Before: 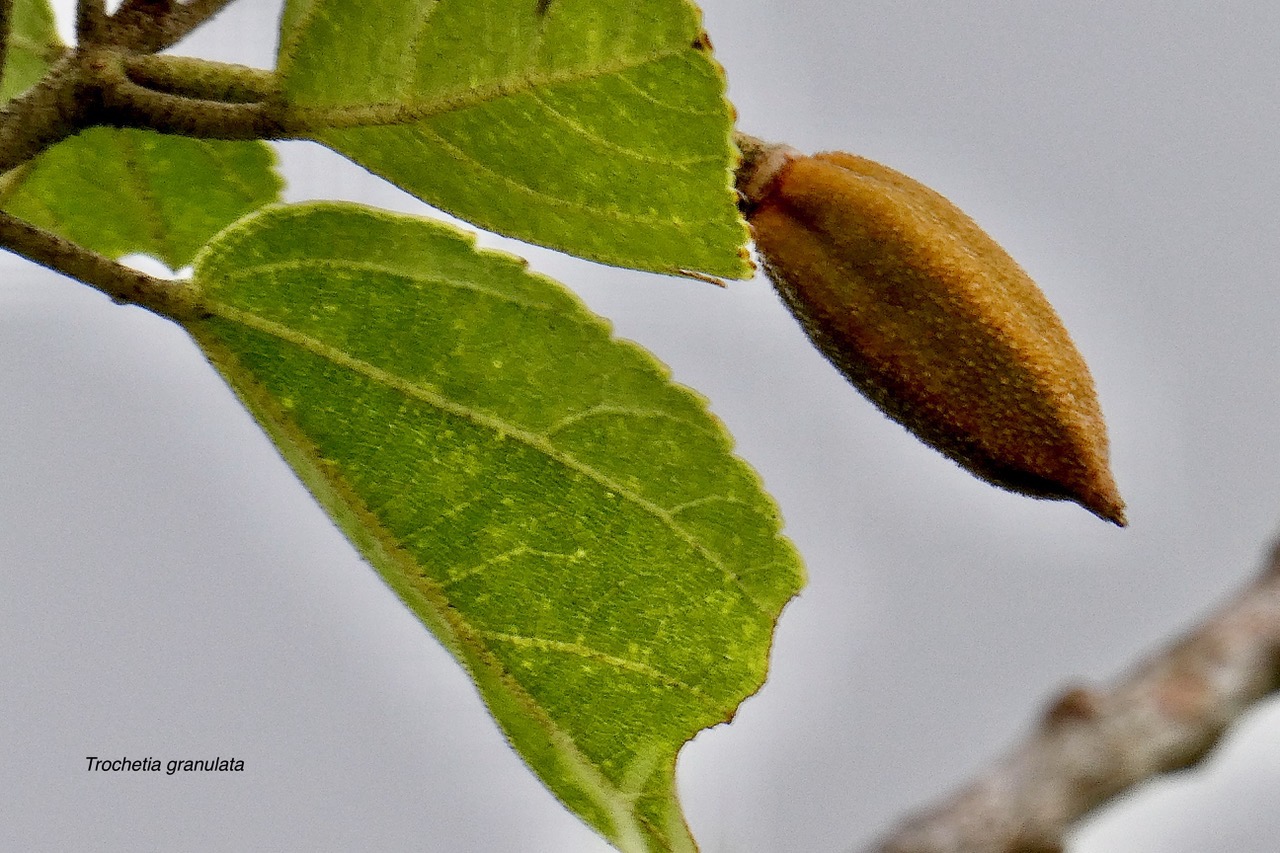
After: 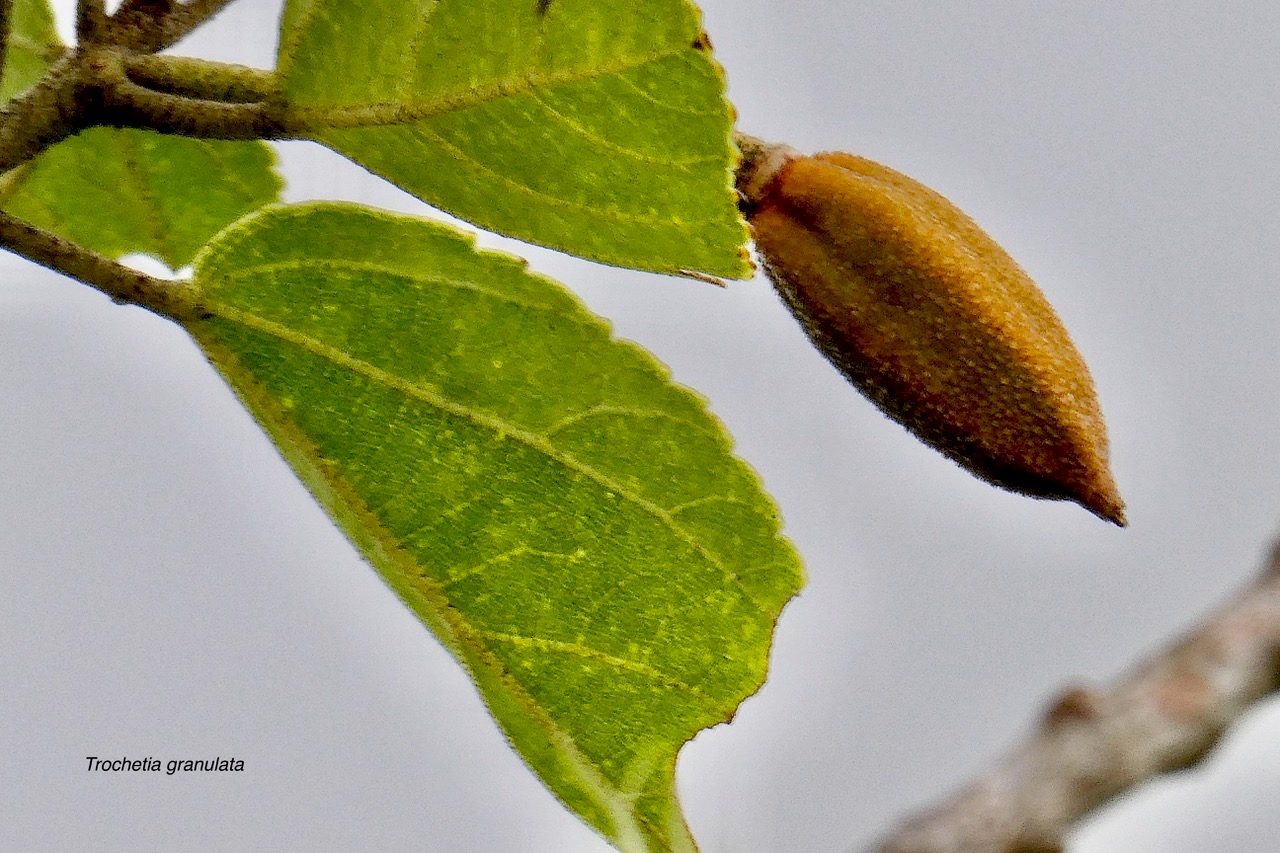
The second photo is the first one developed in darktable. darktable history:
contrast brightness saturation: contrast 0.054, brightness 0.059, saturation 0.012
